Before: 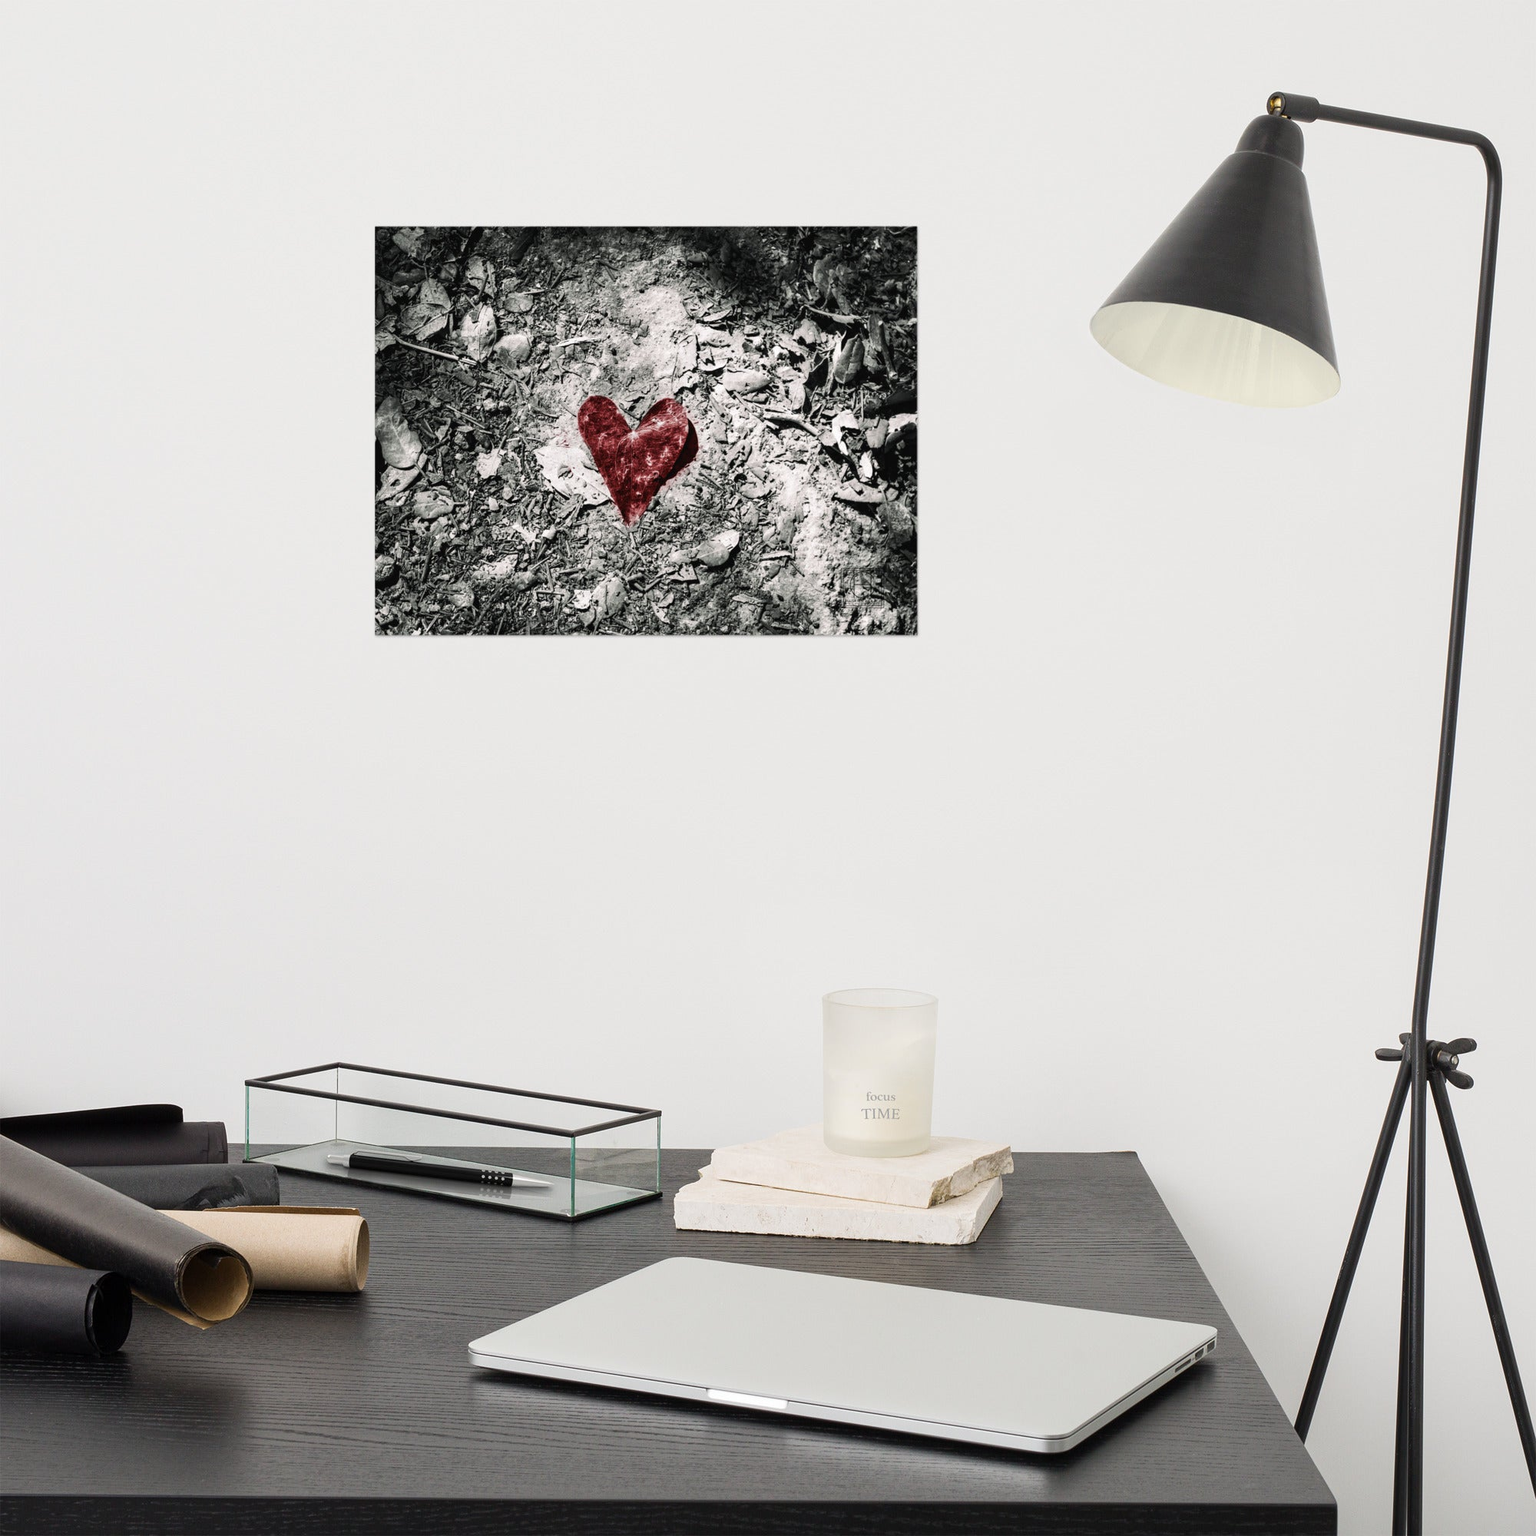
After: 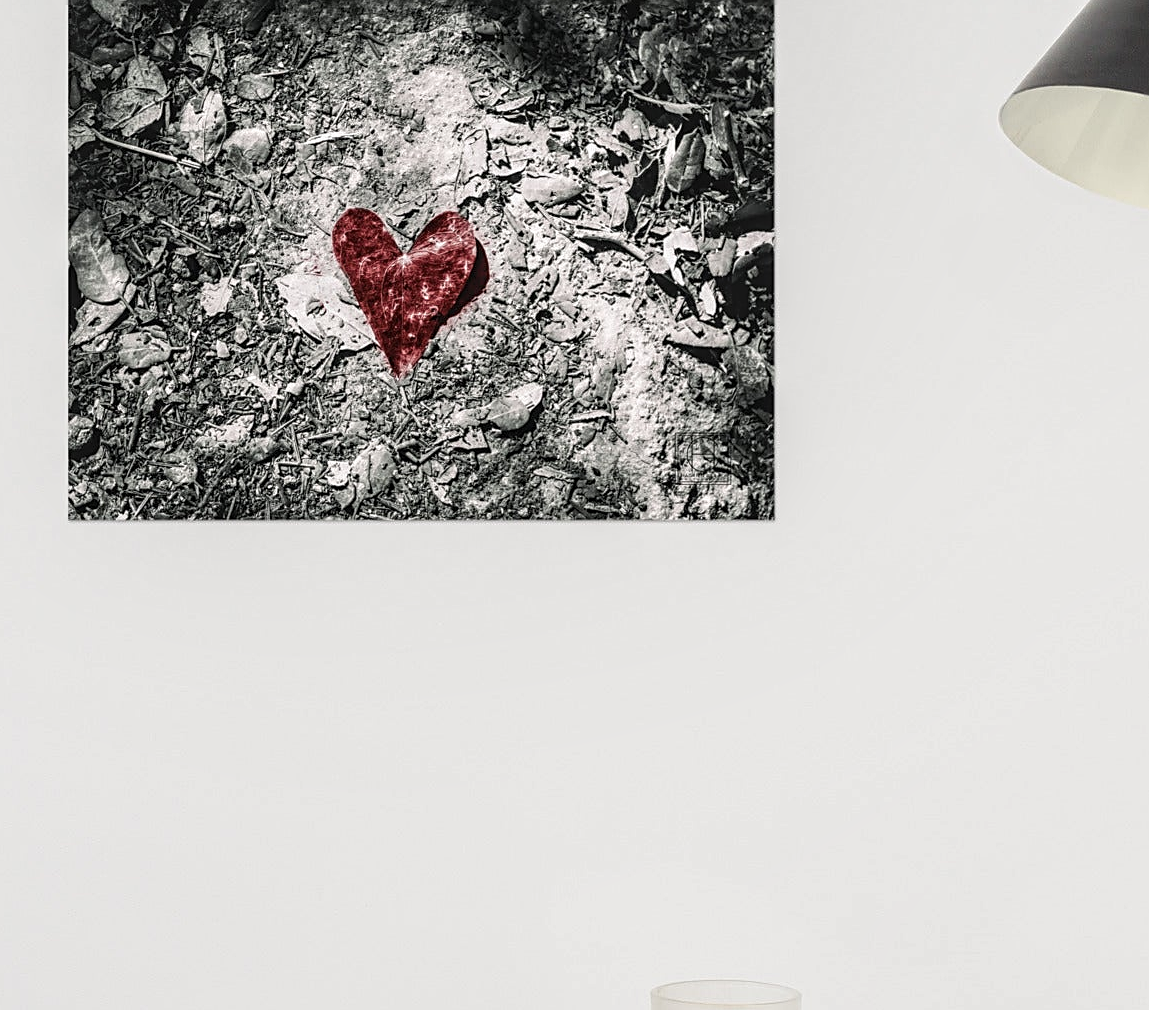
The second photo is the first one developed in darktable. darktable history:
local contrast: on, module defaults
crop: left 21.034%, top 15.391%, right 21.503%, bottom 34.073%
sharpen: on, module defaults
